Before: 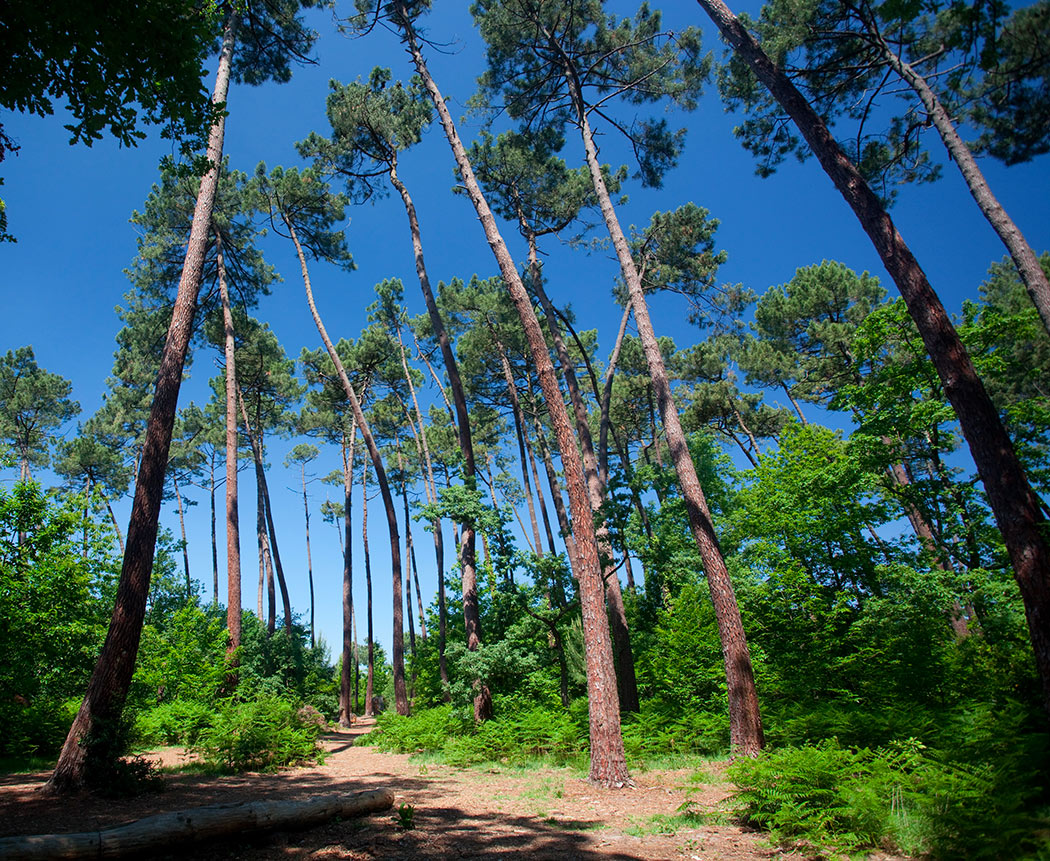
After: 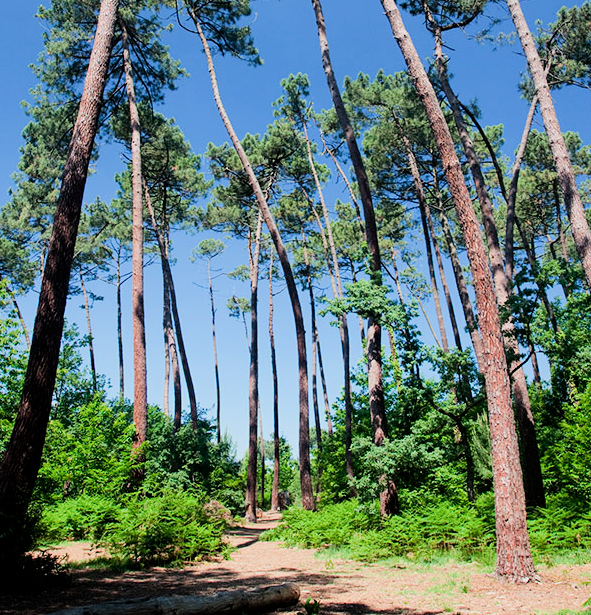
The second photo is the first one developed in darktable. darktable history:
filmic rgb: black relative exposure -7.65 EV, white relative exposure 4.56 EV, hardness 3.61
tone equalizer: -8 EV -0.417 EV, -7 EV -0.389 EV, -6 EV -0.333 EV, -5 EV -0.222 EV, -3 EV 0.222 EV, -2 EV 0.333 EV, -1 EV 0.389 EV, +0 EV 0.417 EV, edges refinement/feathering 500, mask exposure compensation -1.57 EV, preserve details no
exposure: black level correction 0.001, exposure 0.5 EV, compensate exposure bias true, compensate highlight preservation false
crop: left 8.966%, top 23.852%, right 34.699%, bottom 4.703%
